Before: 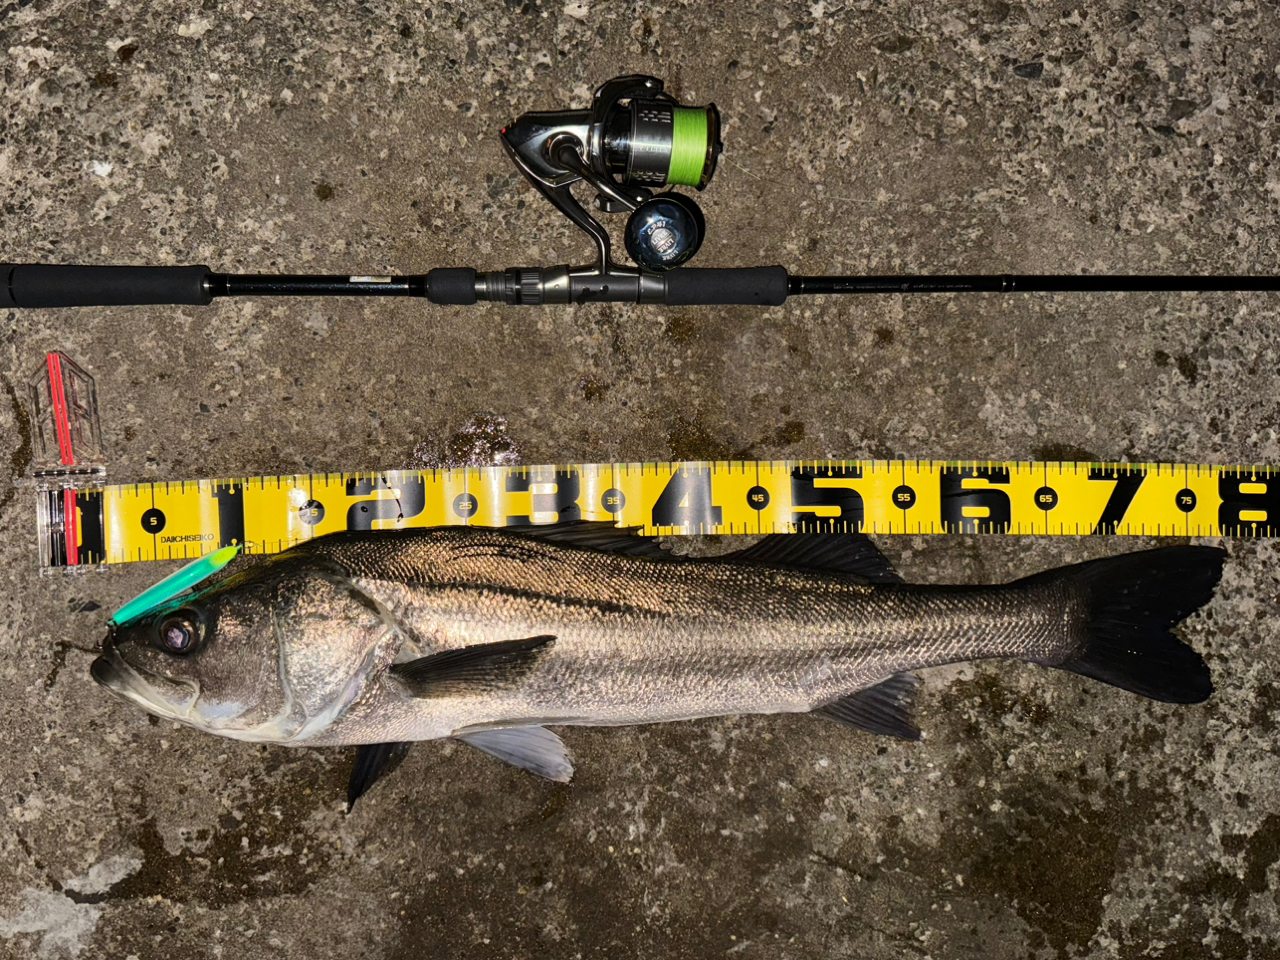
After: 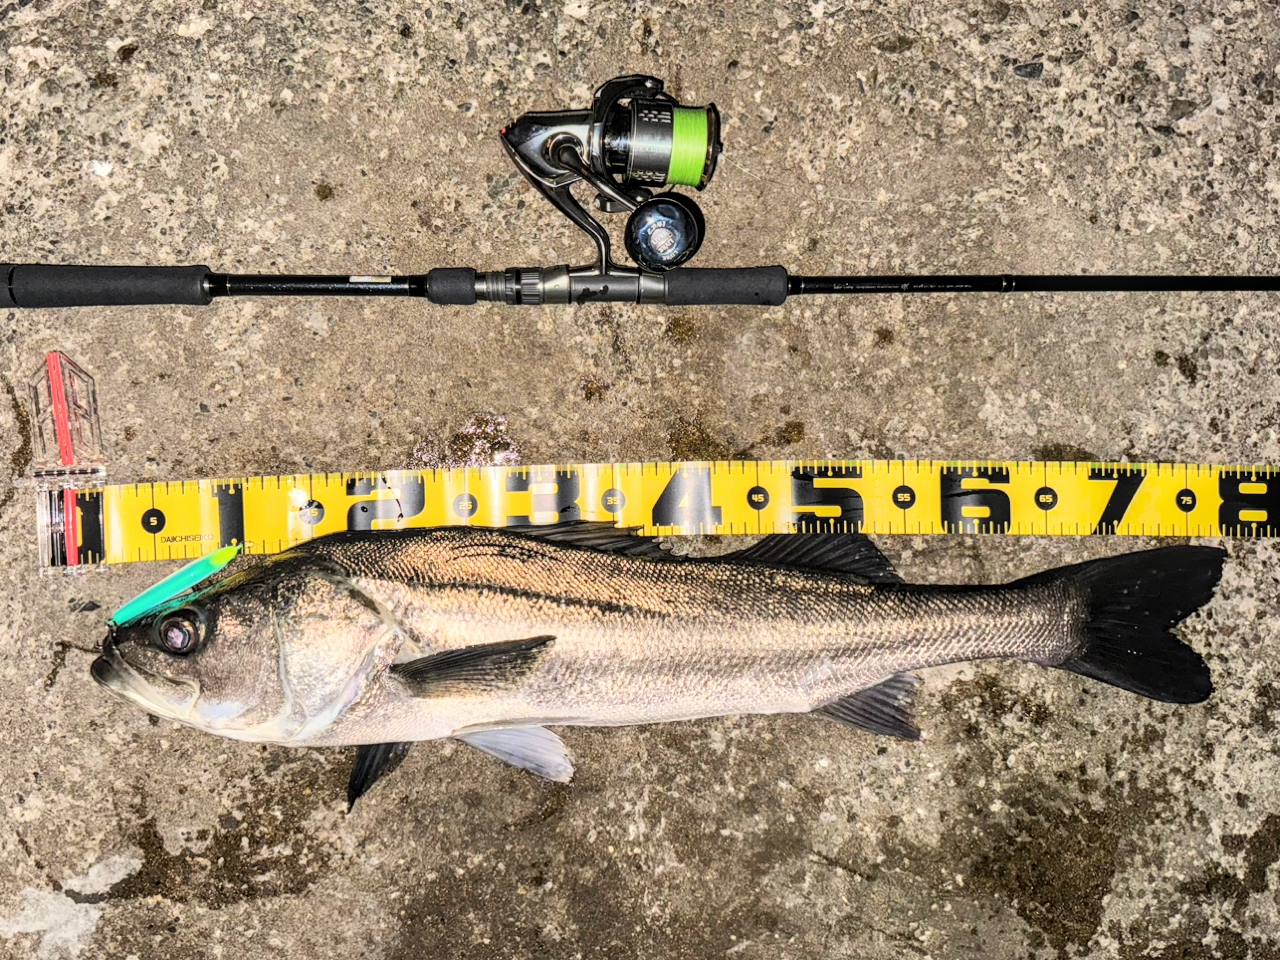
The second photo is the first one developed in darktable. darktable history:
local contrast: detail 130%
exposure: black level correction 0, exposure 1.1 EV, compensate exposure bias true, compensate highlight preservation false
contrast brightness saturation: brightness 0.15
filmic rgb: black relative exposure -8.42 EV, white relative exposure 4.68 EV, hardness 3.82, color science v6 (2022)
